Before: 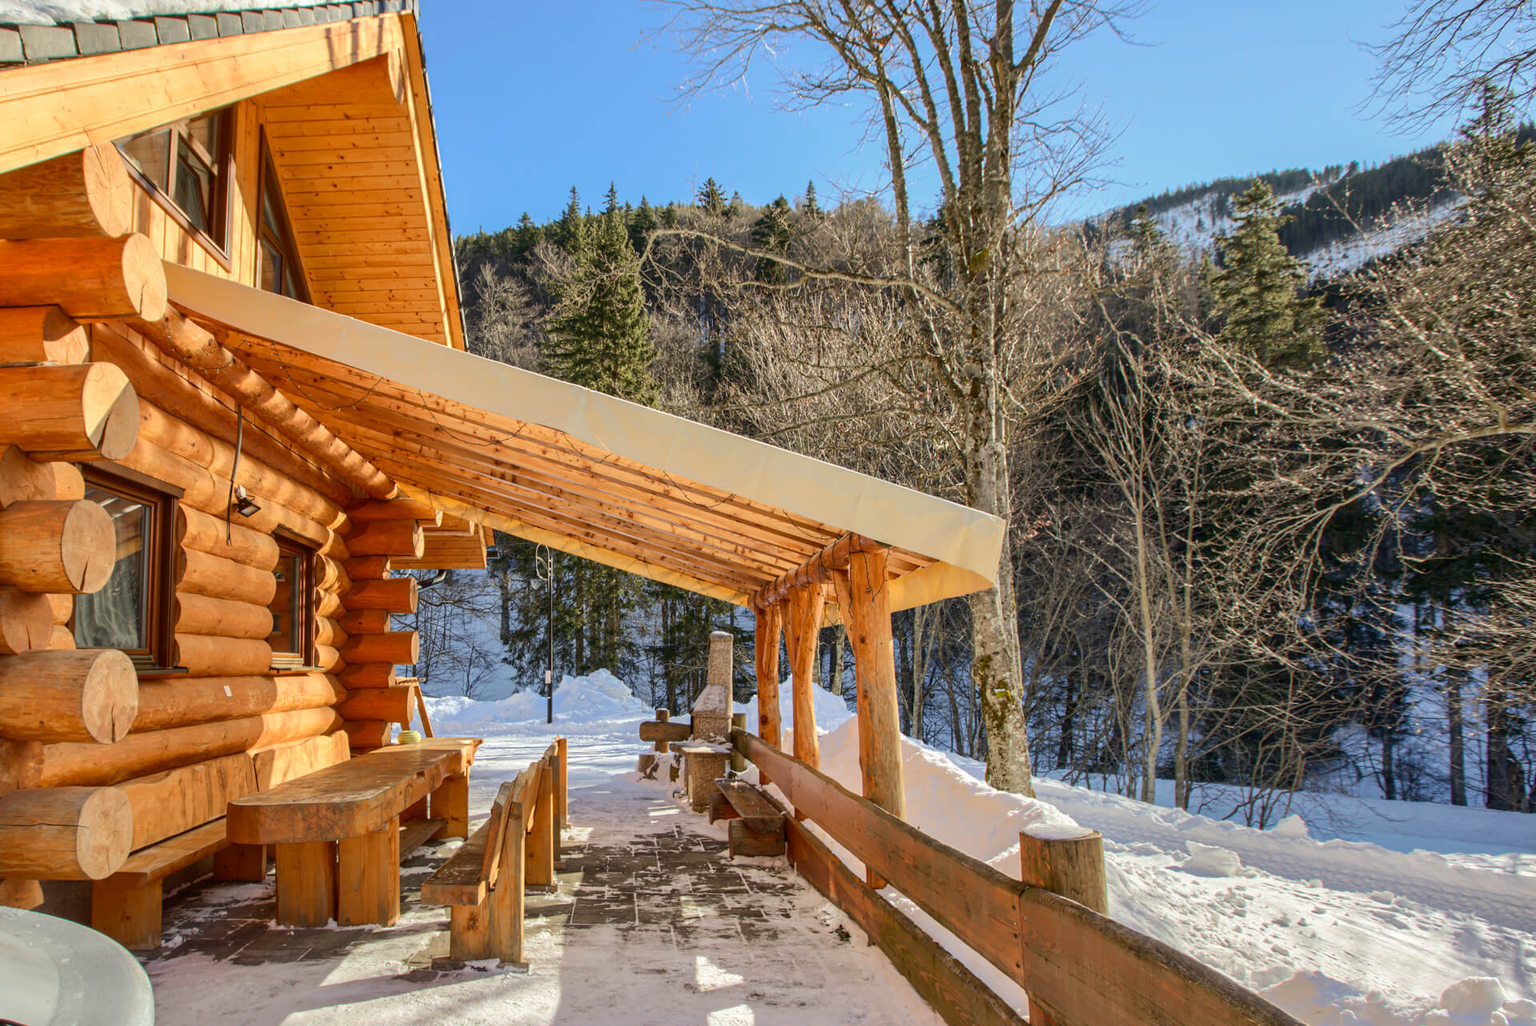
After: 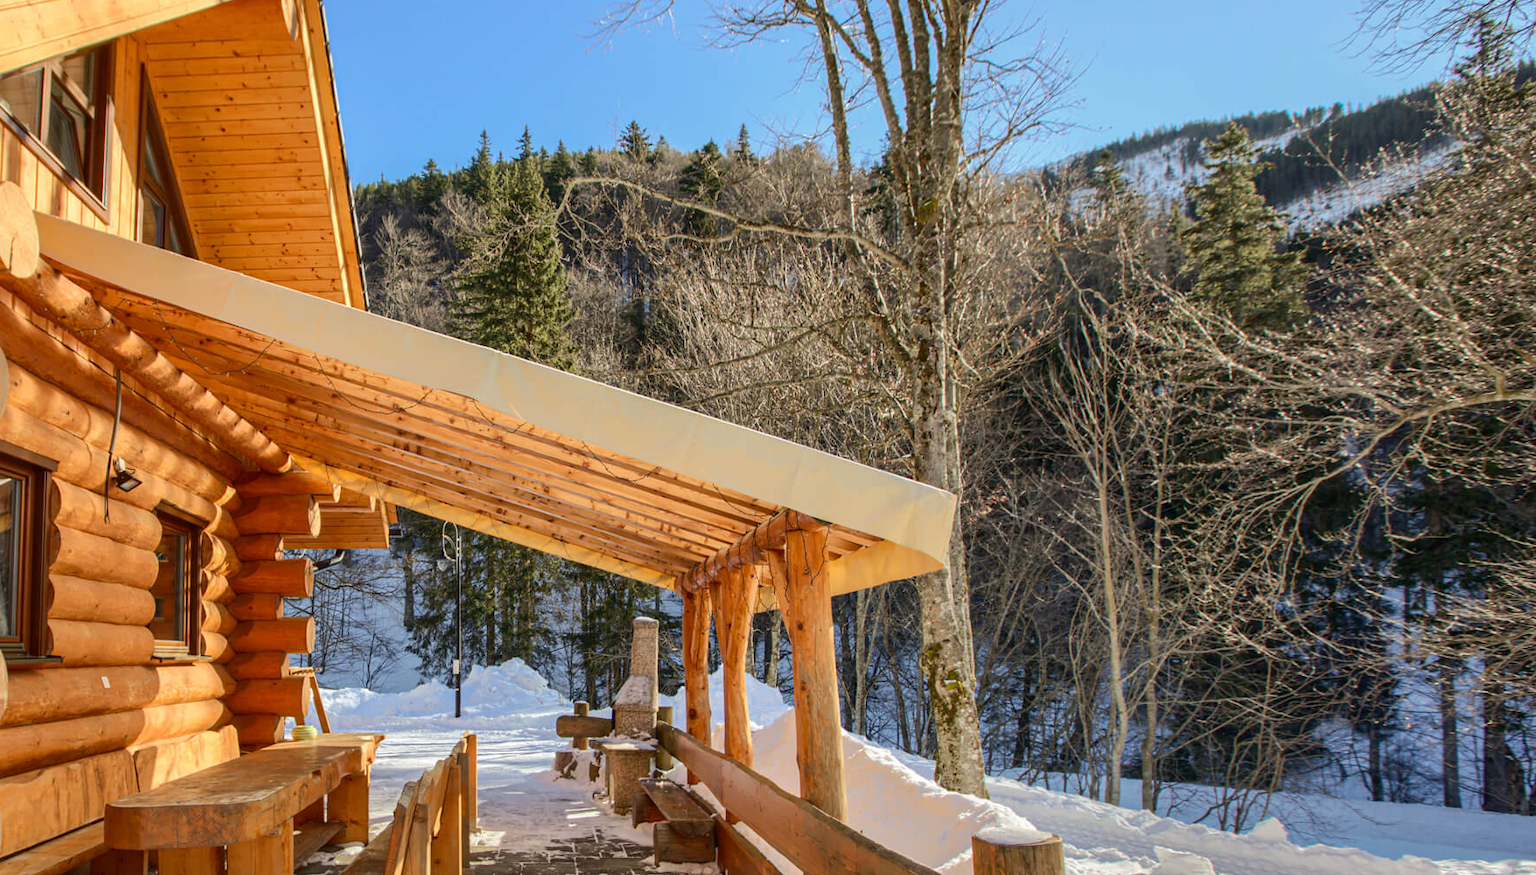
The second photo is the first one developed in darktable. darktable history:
crop: left 8.555%, top 6.615%, bottom 15.38%
